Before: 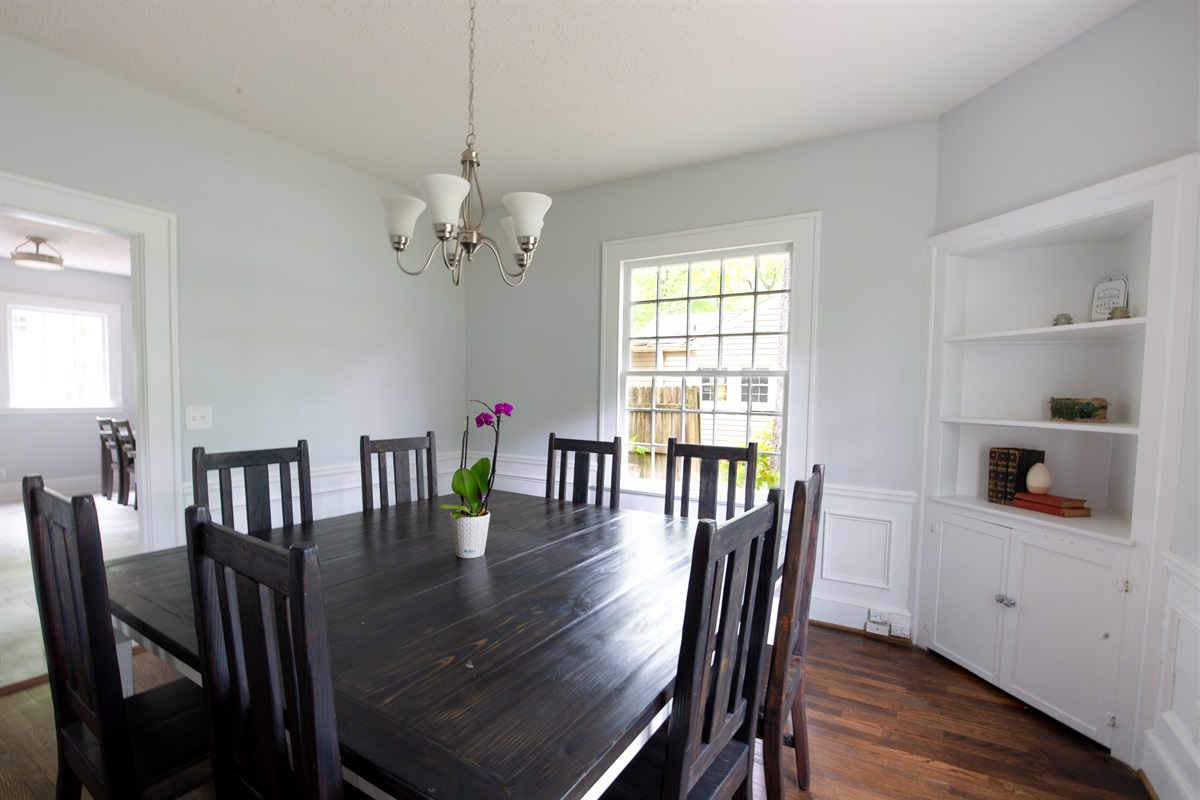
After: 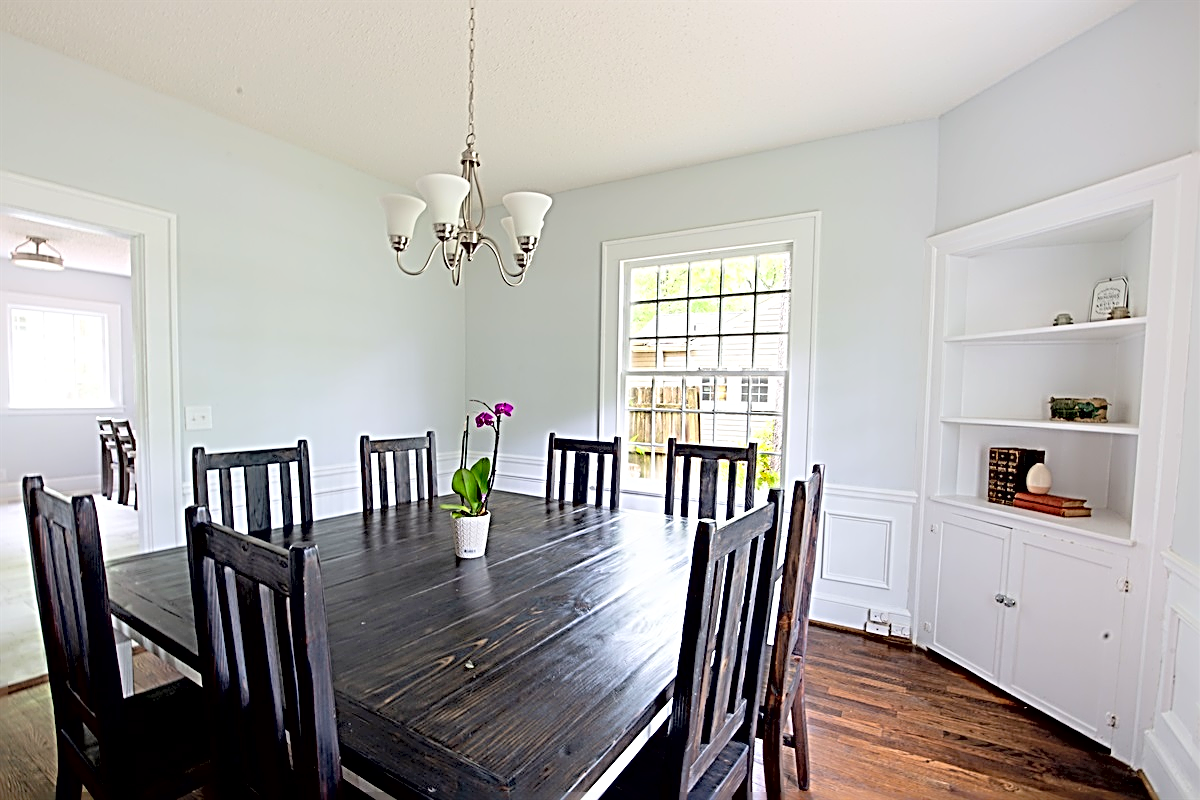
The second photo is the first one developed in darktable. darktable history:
exposure: black level correction 0.01, exposure 0.014 EV, compensate highlight preservation false
sharpen: radius 3.158, amount 1.731
contrast brightness saturation: contrast 0.1, brightness 0.3, saturation 0.14
